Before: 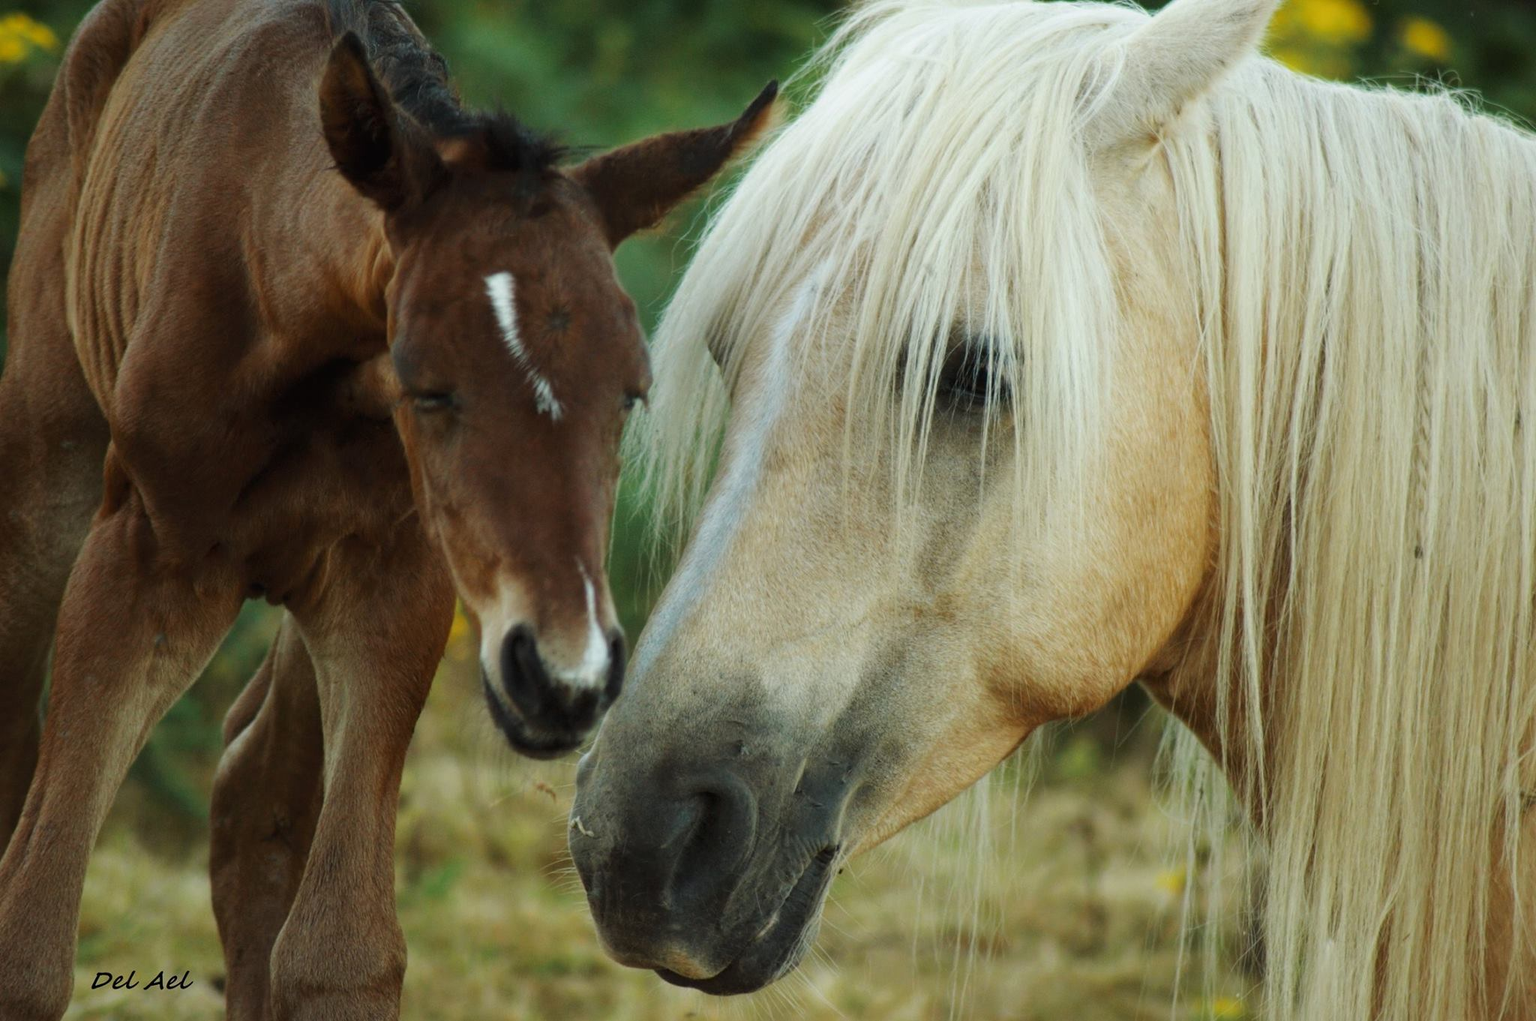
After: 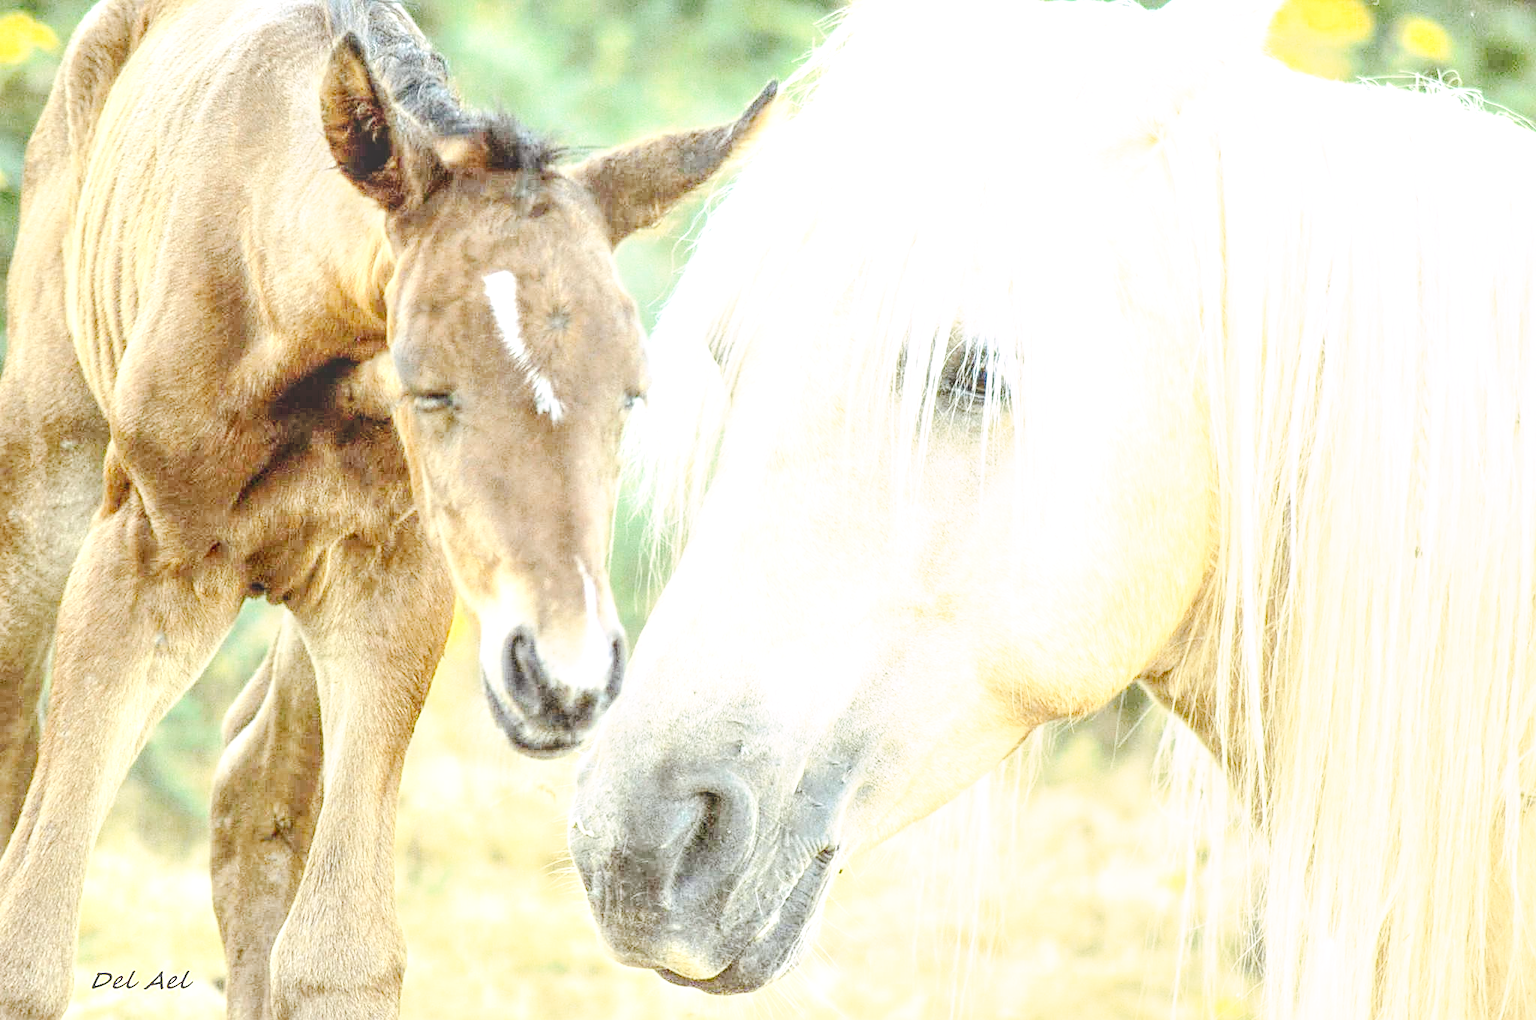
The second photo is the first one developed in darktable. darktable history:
sharpen: on, module defaults
color look up table: target L [98.57, 85.81, 79.82, 79.72, 69.87, 48.05, 68.42, 64.48, 62.2, 59.8, 61.14, 40.08, 34.65, 25.8, 23.85, 200.63, 85.99, 84.7, 71.01, 65.71, 62.3, 56.52, 45.88, 55.14, 40.89, 37.01, 44.1, 36.73, 9.656, 84.34, 78.84, 71.88, 64.6, 64.2, 58.34, 61.4, 60.38, 43.56, 44.09, 48.69, 39.88, 36.13, 17.58, 15.52, 85.39, 77.92, 64.11, 49.94, 32.15], target a [8.461, -1.946, -2.742, -38, -49.1, -37.81, -24.89, -41.56, -43.72, -9.313, -5.421, -28.82, -24.18, -1.401, -12.45, 0, 2.078, 9.747, 9.09, 10.66, 51.7, 68.37, 52.66, 53.24, 27.67, 4.317, 52.12, 33.44, 17.64, 13.38, 28.34, 19.61, 63.43, 68.46, 2.102, -13.69, 9.889, 25.35, 9.27, 54.35, 41.03, 28.68, 5.355, 15.83, -10.74, -40.11, -24.41, -22.19, 5.717], target b [1.604, 24.42, 60.41, -35.05, -7.43, 35.93, -4.636, 45.58, 1.016, 51.07, 20.21, 26.05, 24.12, 21.01, 3.25, 0, 42.6, 21.39, 60.51, 48.89, 20.81, -5.45, 28.44, 0.613, 4.967, 14.39, 25.54, 31.15, 17.31, -27.35, -12.15, -43.11, -31.97, -46.73, -10.78, -59.07, -59.83, -31.69, -65.94, -63.76, -44.75, -78.4, -3.911, -28.73, -26.95, -38.61, -50.22, -18.91, -38.35], num patches 49
tone curve: curves: ch0 [(0, 0) (0.003, 0) (0.011, 0.001) (0.025, 0.003) (0.044, 0.005) (0.069, 0.012) (0.1, 0.023) (0.136, 0.039) (0.177, 0.088) (0.224, 0.15) (0.277, 0.24) (0.335, 0.337) (0.399, 0.437) (0.468, 0.535) (0.543, 0.629) (0.623, 0.71) (0.709, 0.782) (0.801, 0.856) (0.898, 0.94) (1, 1)], preserve colors none
exposure: exposure 0.661 EV, compensate highlight preservation false
local contrast: highlights 66%, shadows 33%, detail 166%, midtone range 0.2
contrast brightness saturation: contrast 0.4, brightness 0.05, saturation 0.25
